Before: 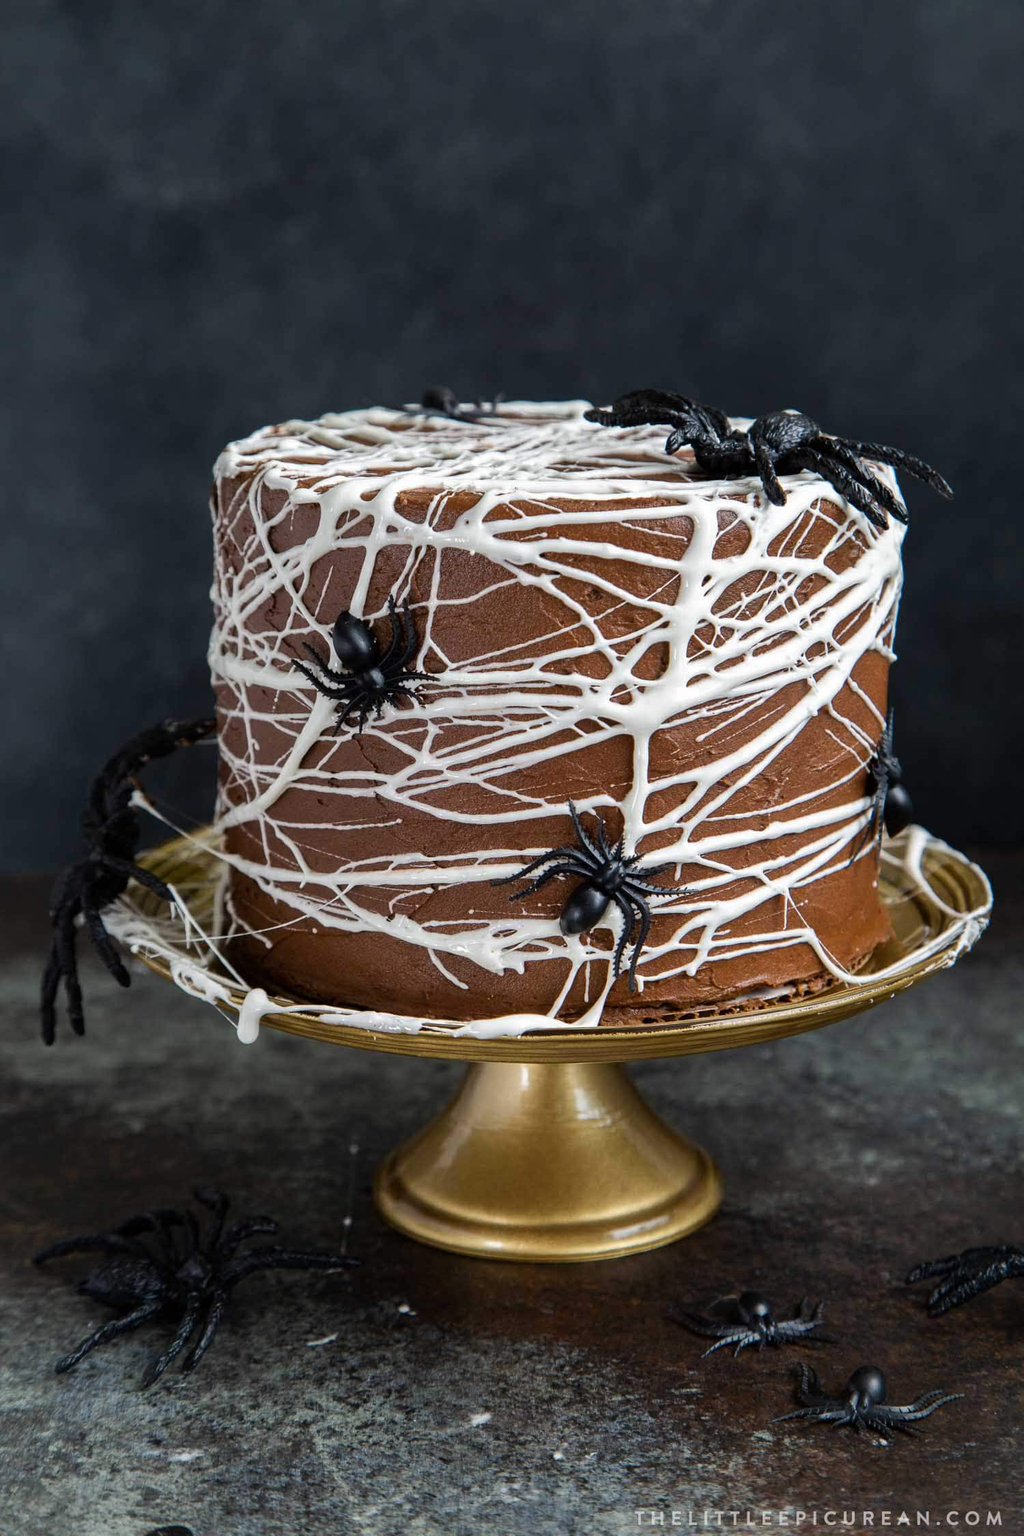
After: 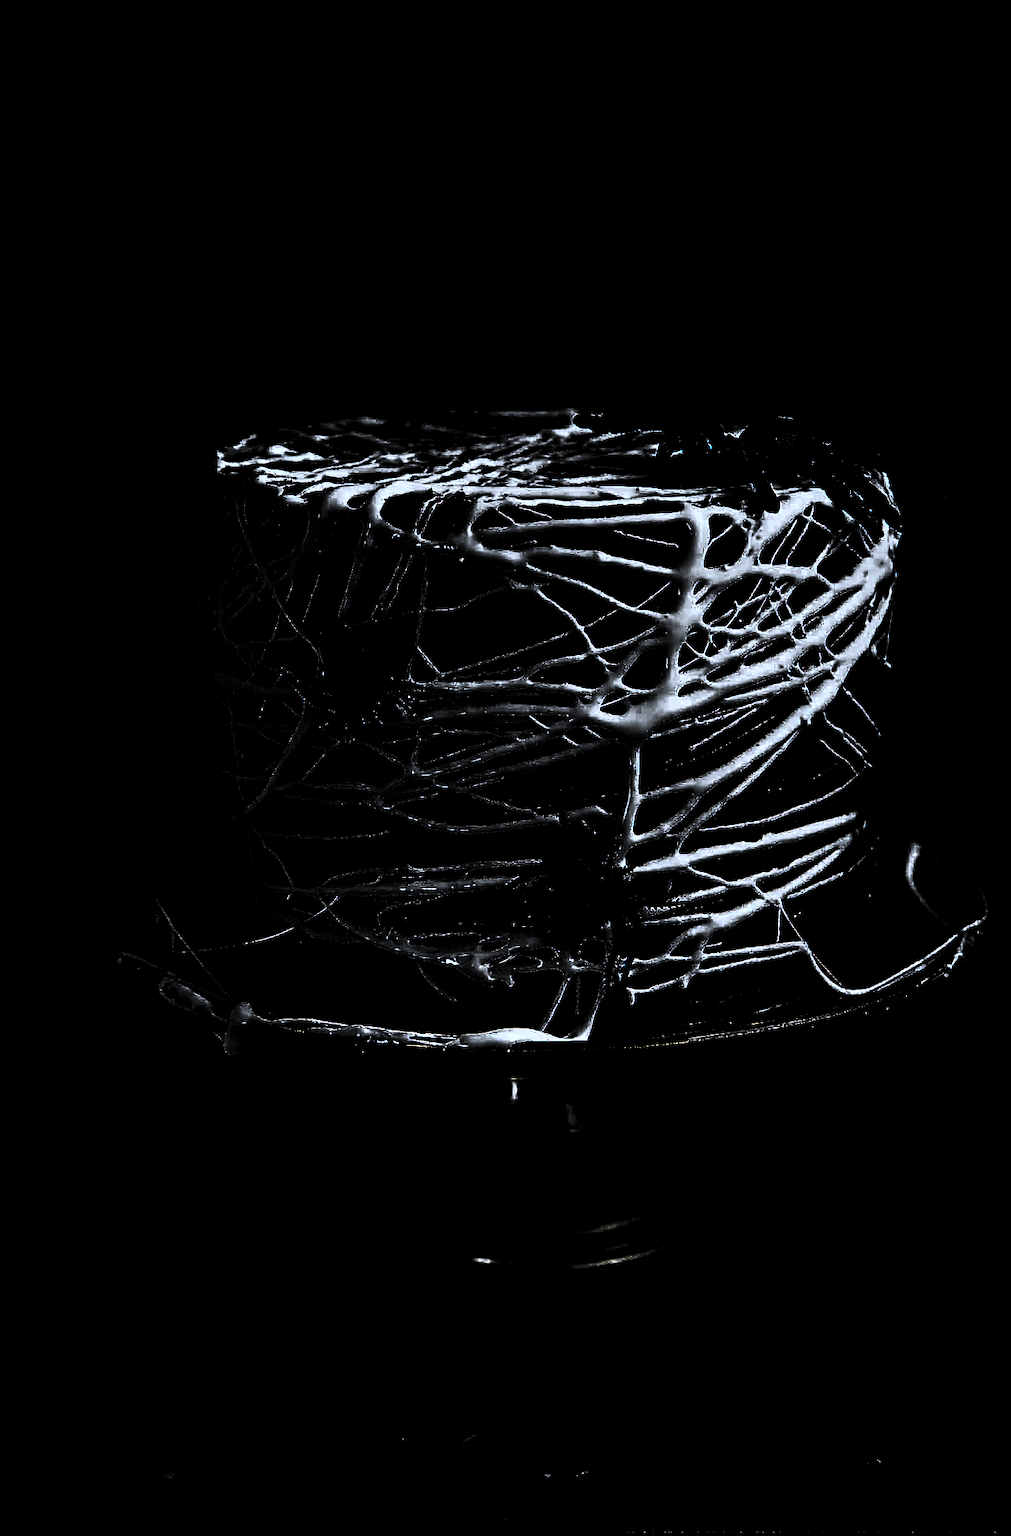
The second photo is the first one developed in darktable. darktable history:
exposure: black level correction 0.001, compensate highlight preservation false
sharpen: on, module defaults
crop and rotate: left 1.774%, right 0.633%, bottom 1.28%
shadows and highlights: low approximation 0.01, soften with gaussian
vignetting: fall-off radius 100%, width/height ratio 1.337
levels: levels [0.721, 0.937, 0.997]
white balance: red 0.931, blue 1.11
